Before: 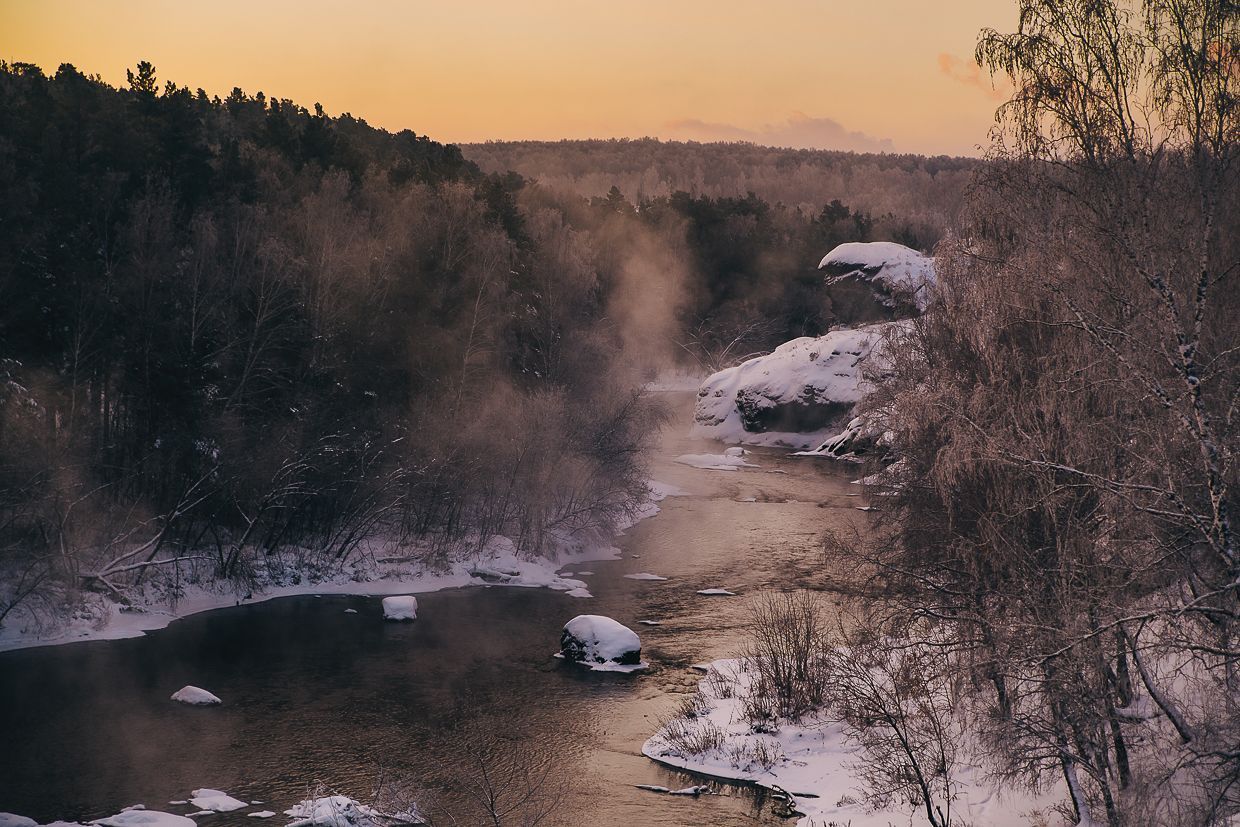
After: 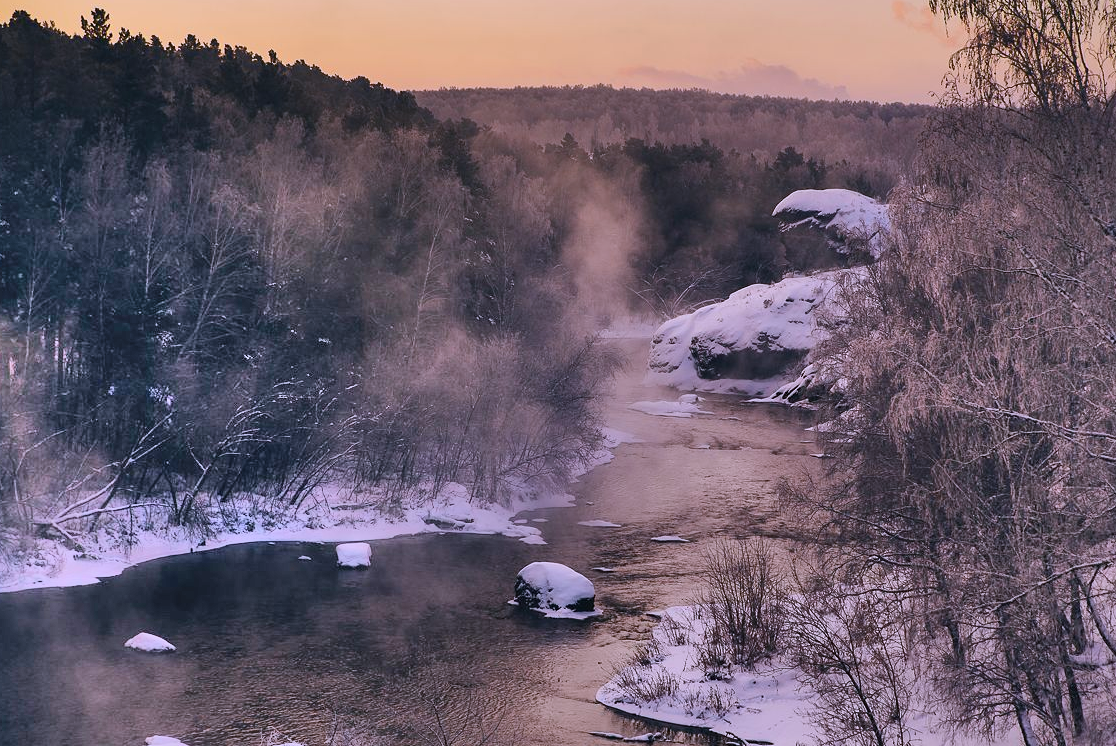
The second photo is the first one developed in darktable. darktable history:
crop: left 3.713%, top 6.501%, right 6.23%, bottom 3.28%
color calibration: illuminant custom, x 0.367, y 0.392, temperature 4432.69 K
shadows and highlights: shadows 75.84, highlights -23.95, shadows color adjustment 99.13%, highlights color adjustment 0.638%, soften with gaussian
